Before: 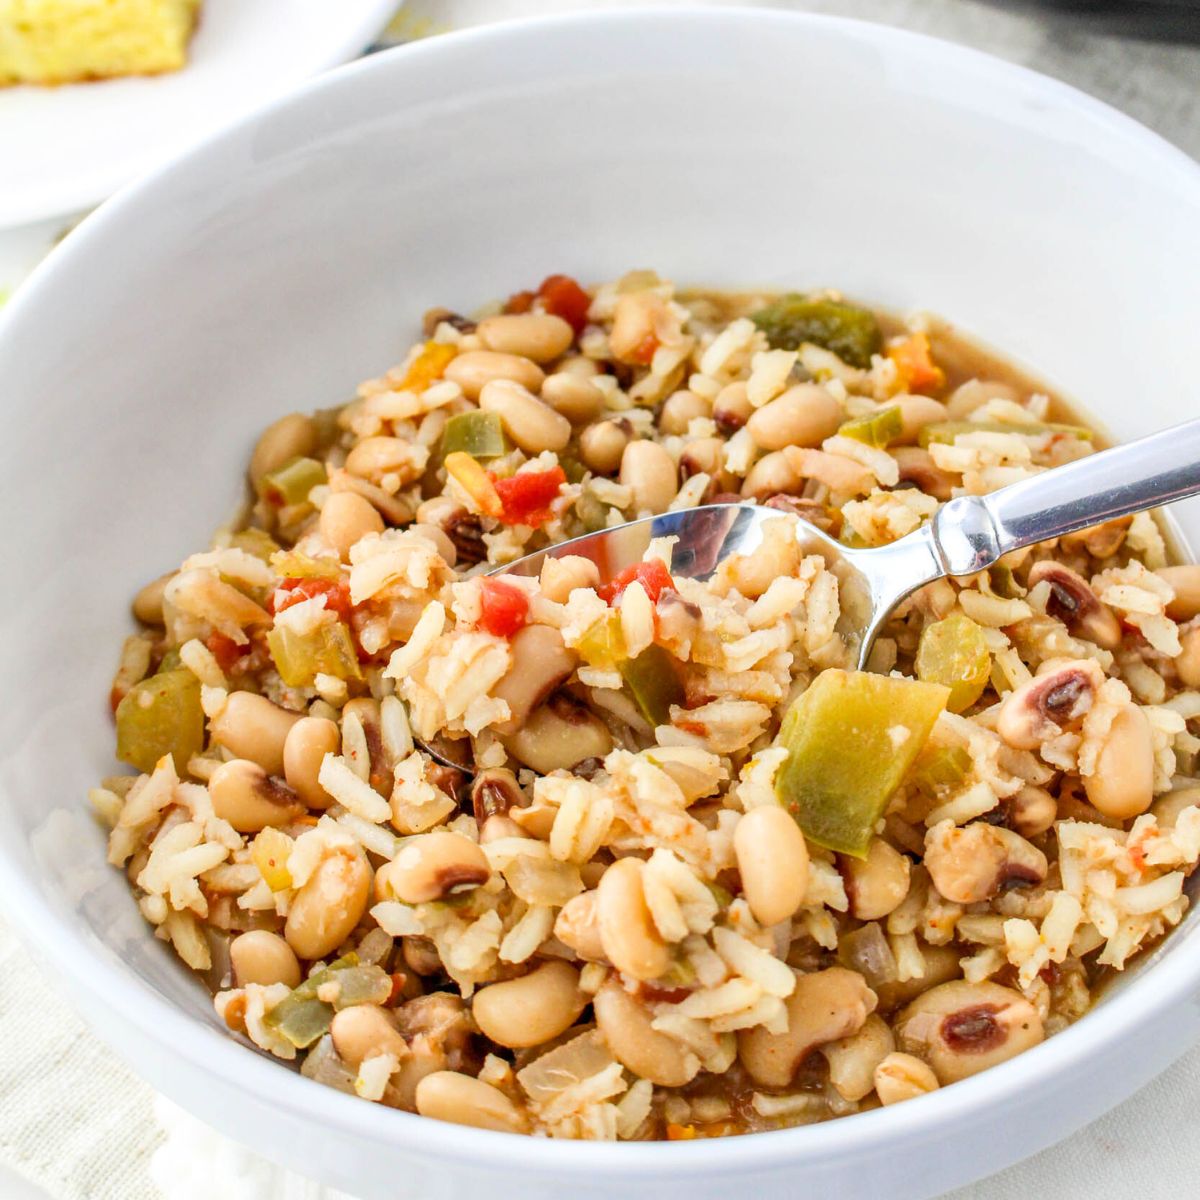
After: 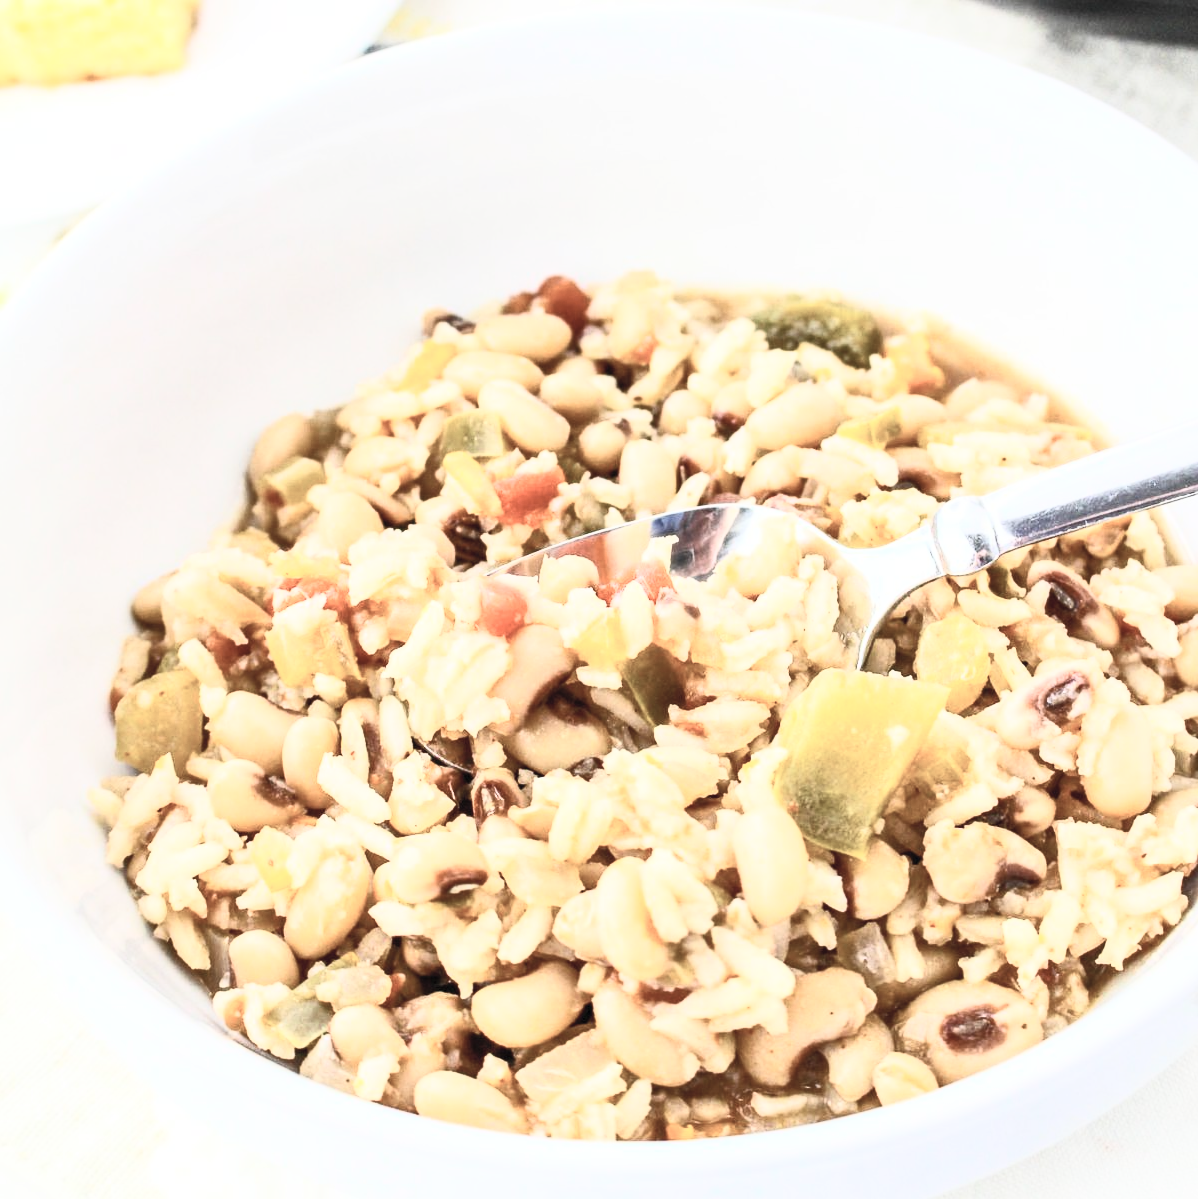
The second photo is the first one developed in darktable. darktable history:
contrast brightness saturation: contrast 0.57, brightness 0.57, saturation -0.34
crop and rotate: left 0.126%
